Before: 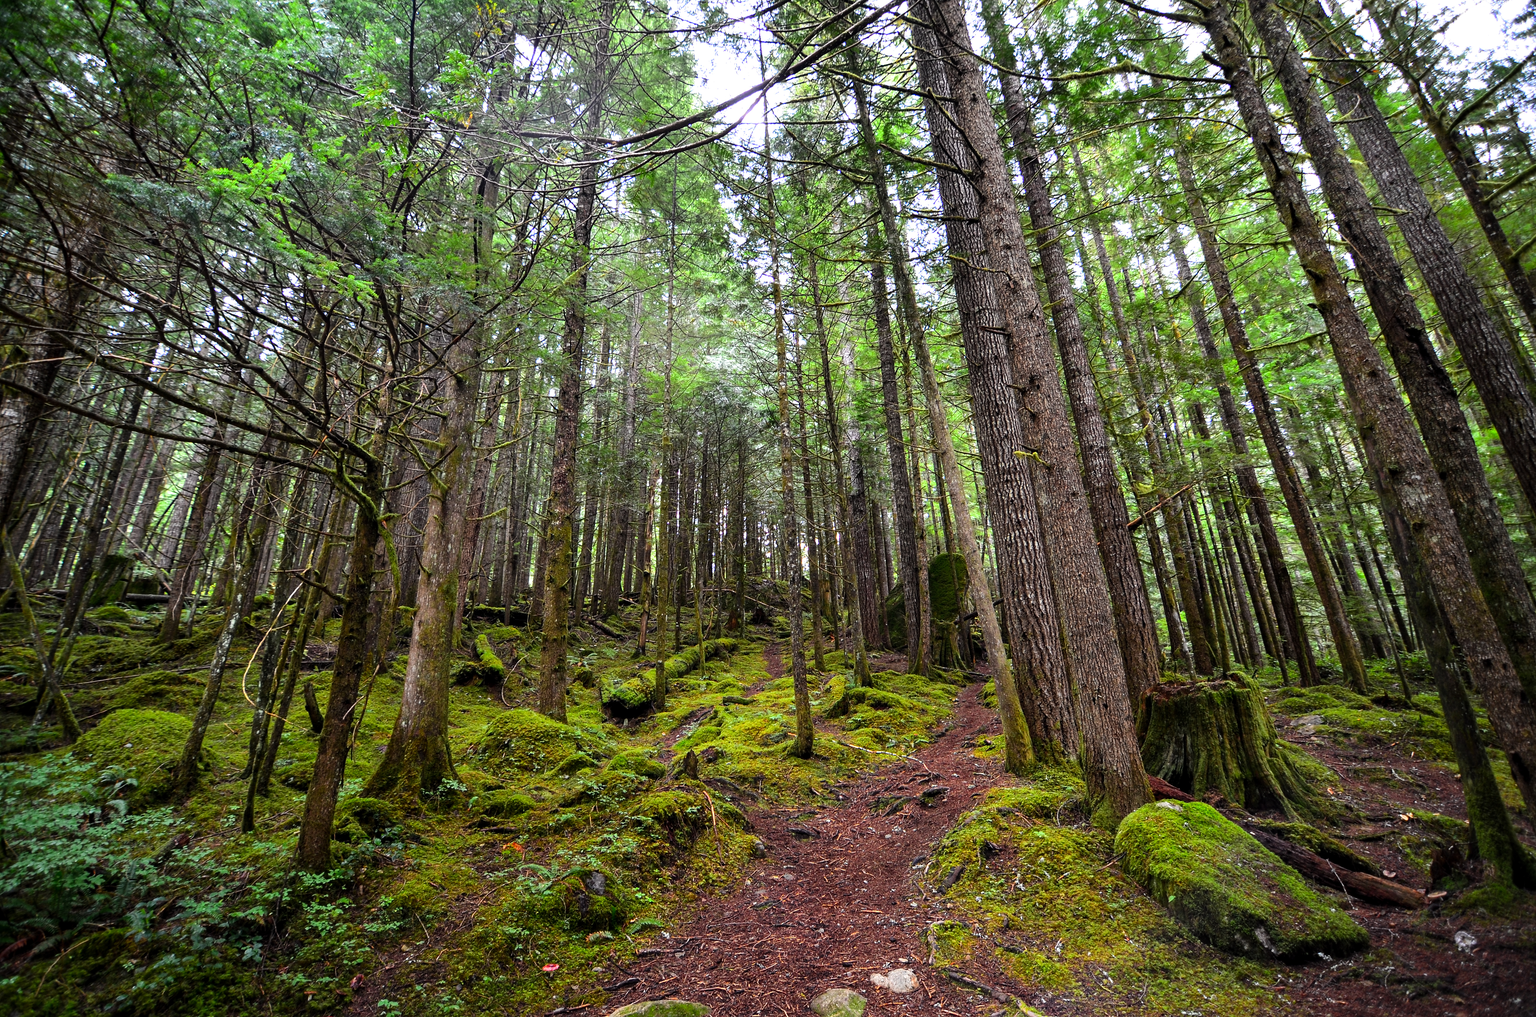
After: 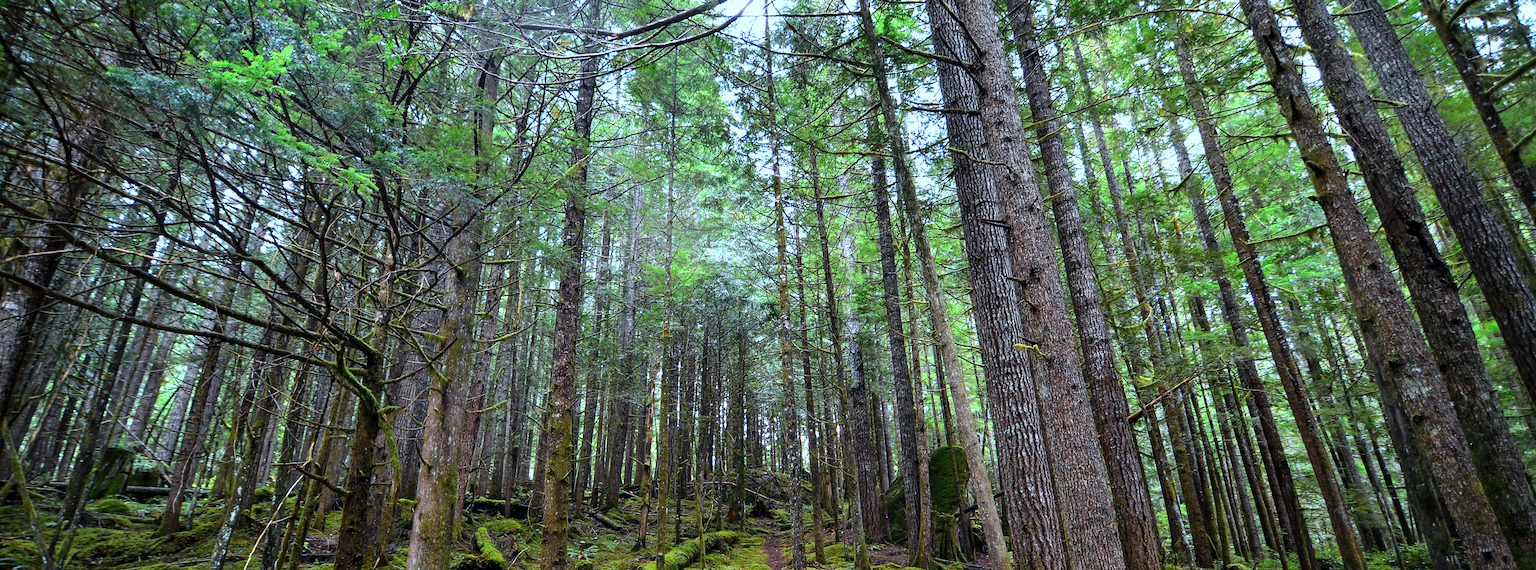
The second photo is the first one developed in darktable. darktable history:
shadows and highlights: radius 125.46, shadows 21.19, highlights -21.19, low approximation 0.01
crop and rotate: top 10.605%, bottom 33.274%
color calibration: output R [1.063, -0.012, -0.003, 0], output G [0, 1.022, 0.021, 0], output B [-0.079, 0.047, 1, 0], illuminant custom, x 0.389, y 0.387, temperature 3838.64 K
